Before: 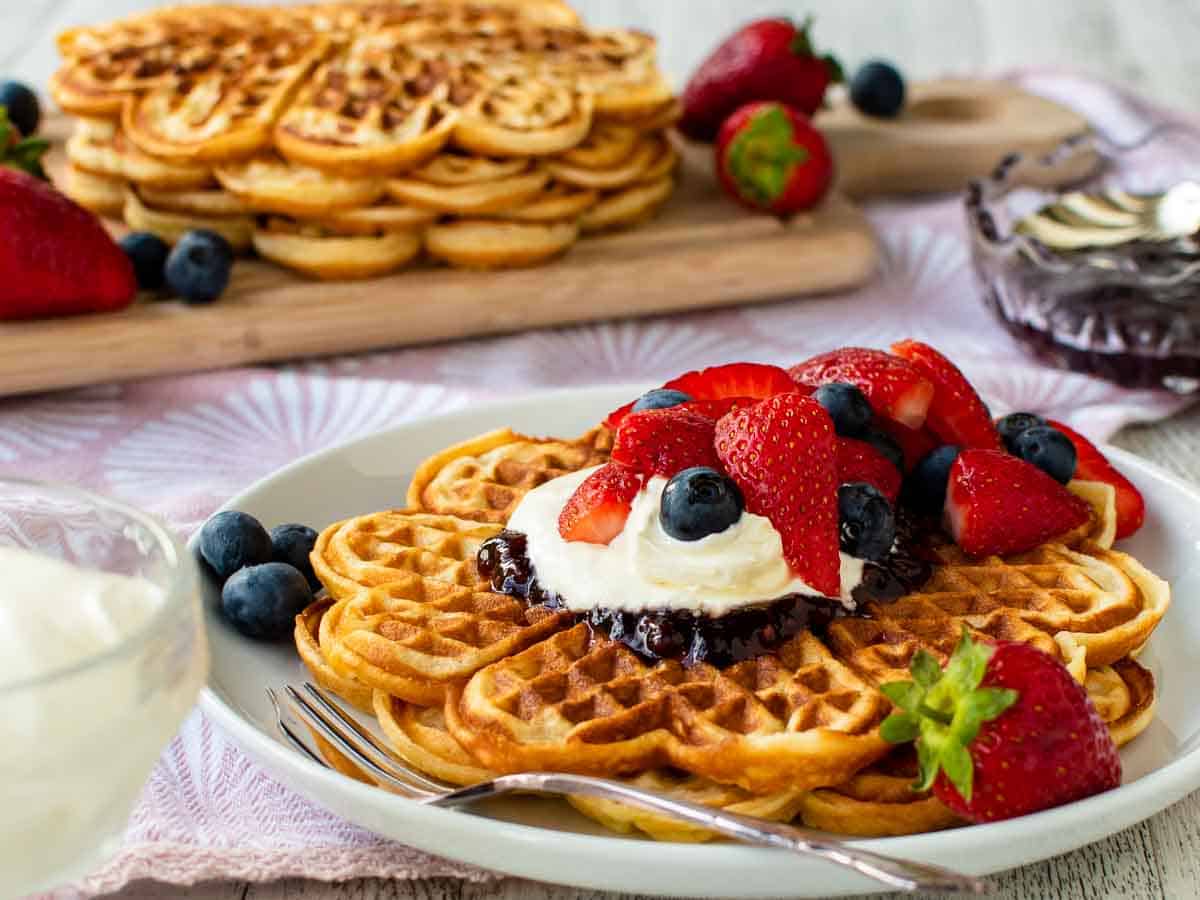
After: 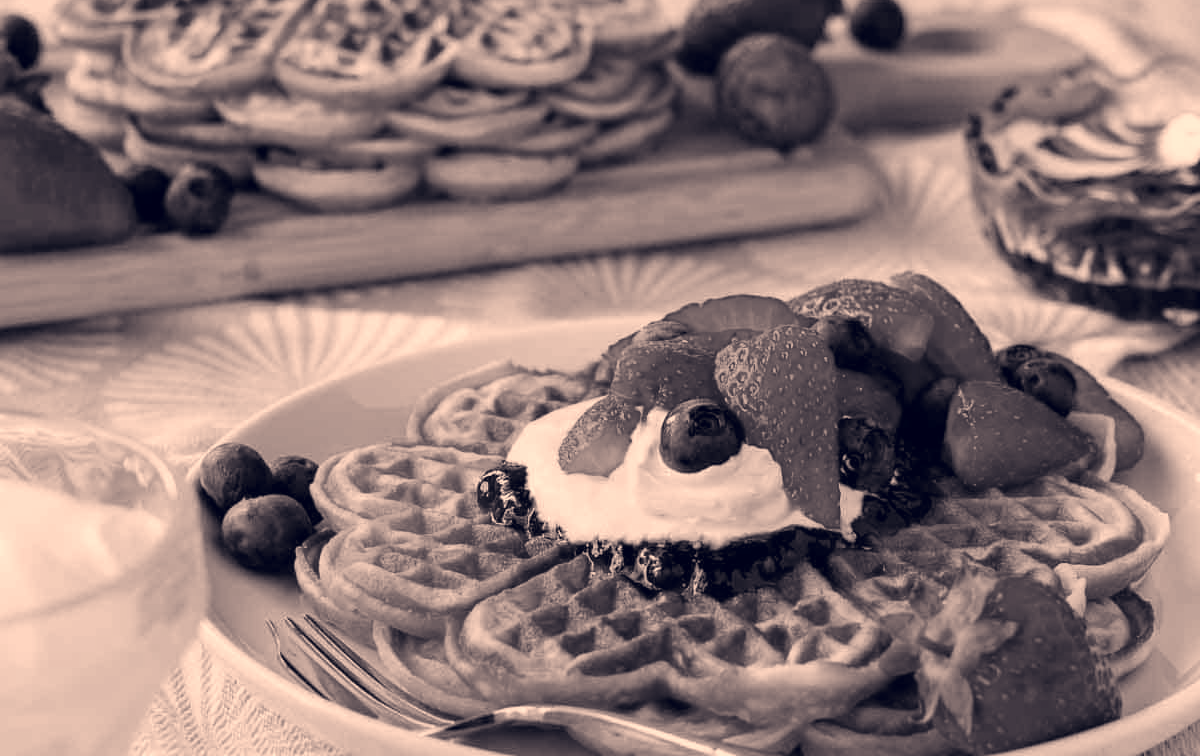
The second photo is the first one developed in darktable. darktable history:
color correction: highlights a* 19.59, highlights b* 27.49, shadows a* 3.46, shadows b* -17.28, saturation 0.73
crop: top 7.625%, bottom 8.027%
color calibration: output gray [0.22, 0.42, 0.37, 0], gray › normalize channels true, illuminant same as pipeline (D50), adaptation XYZ, x 0.346, y 0.359, gamut compression 0
